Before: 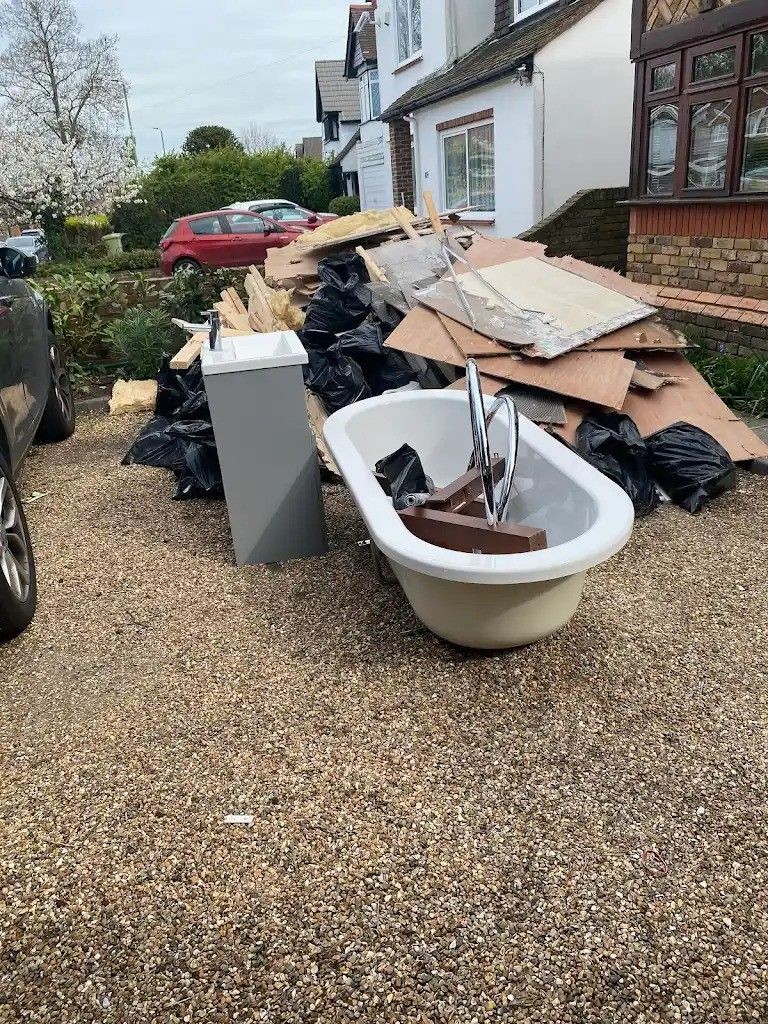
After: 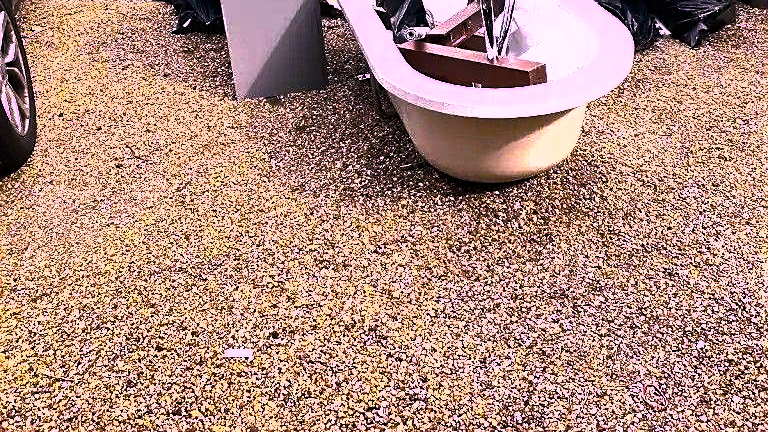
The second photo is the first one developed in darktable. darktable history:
sharpen: on, module defaults
white balance: red 1.188, blue 1.11
contrast brightness saturation: contrast 0.1, saturation -0.36
crop: top 45.551%, bottom 12.262%
shadows and highlights: radius 108.52, shadows 40.68, highlights -72.88, low approximation 0.01, soften with gaussian
color balance rgb: linear chroma grading › shadows -30%, linear chroma grading › global chroma 35%, perceptual saturation grading › global saturation 75%, perceptual saturation grading › shadows -30%, perceptual brilliance grading › highlights 75%, perceptual brilliance grading › shadows -30%, global vibrance 35%
